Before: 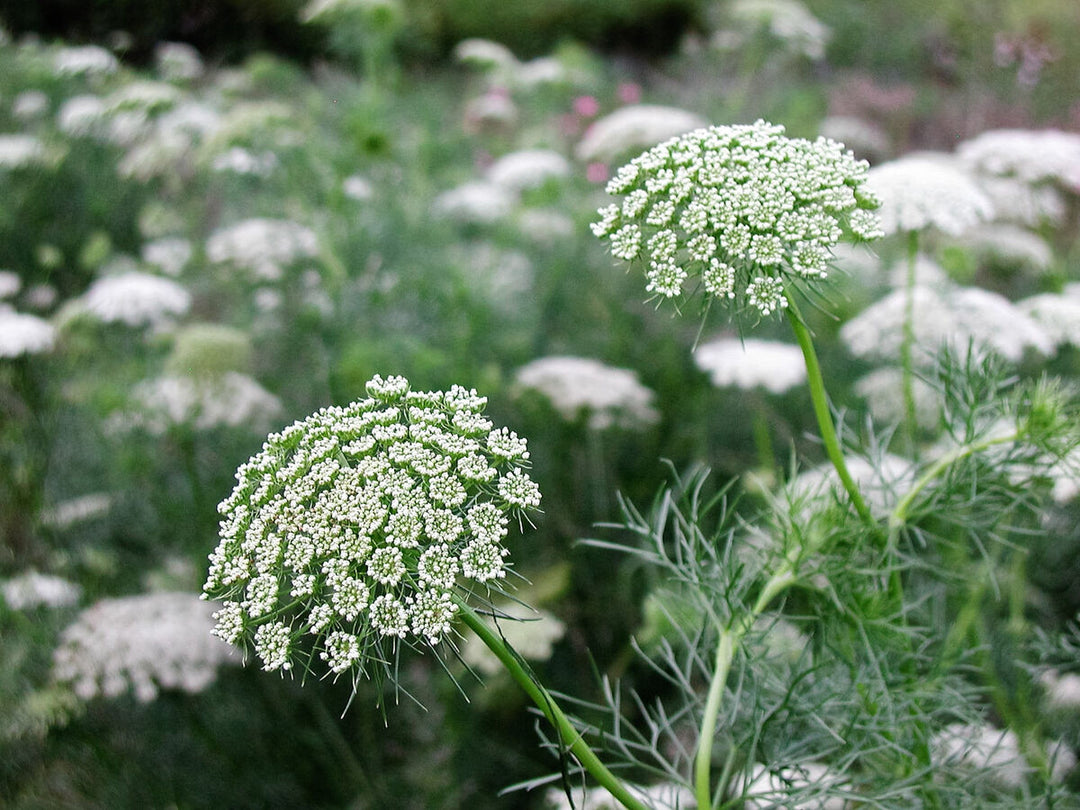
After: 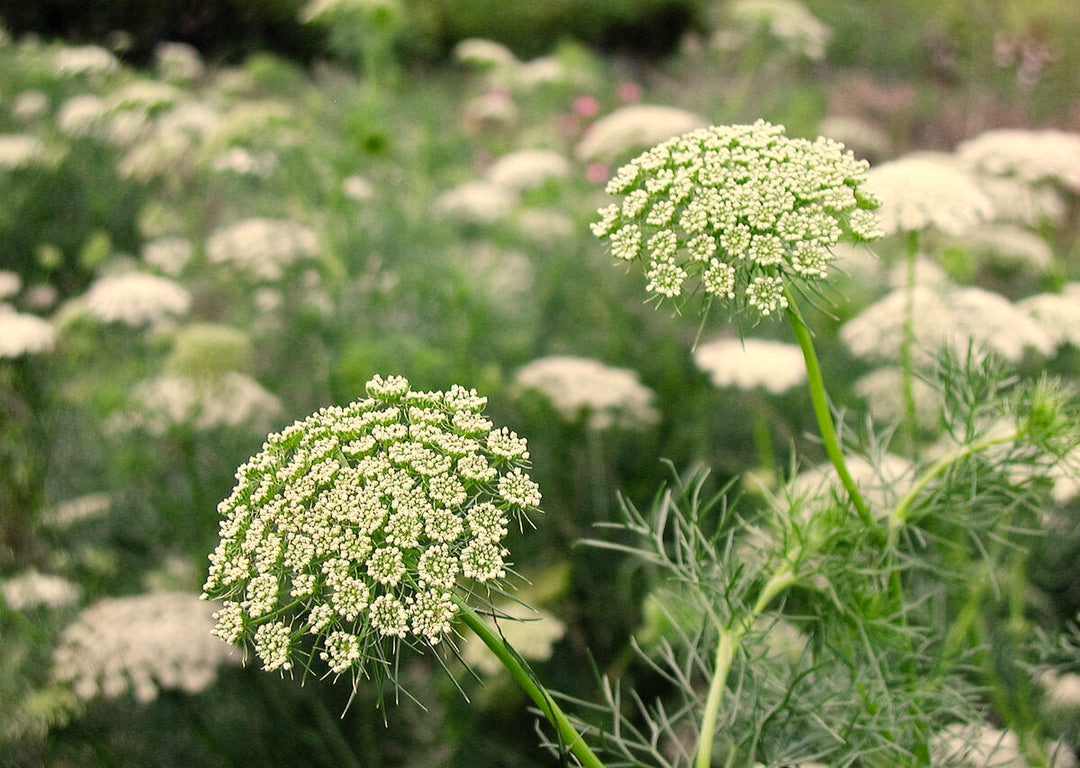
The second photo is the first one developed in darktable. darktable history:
crop and rotate: top 0.013%, bottom 5.144%
contrast brightness saturation: contrast 0.051, brightness 0.065, saturation 0.006
color correction: highlights a* 2.57, highlights b* 23.43
